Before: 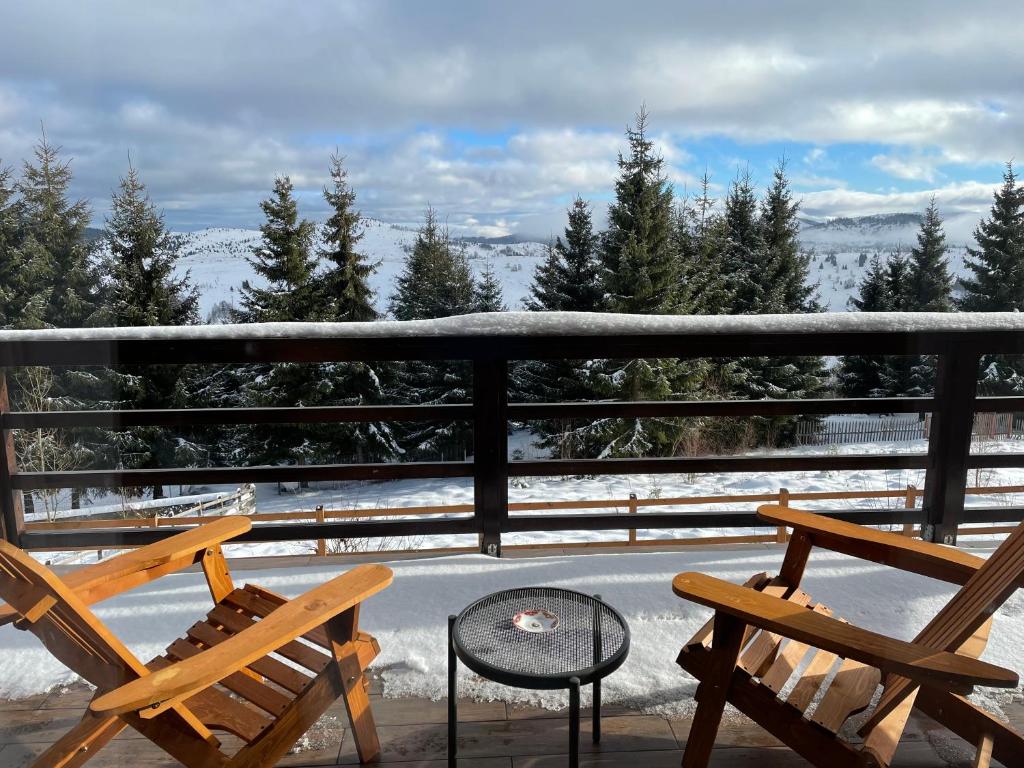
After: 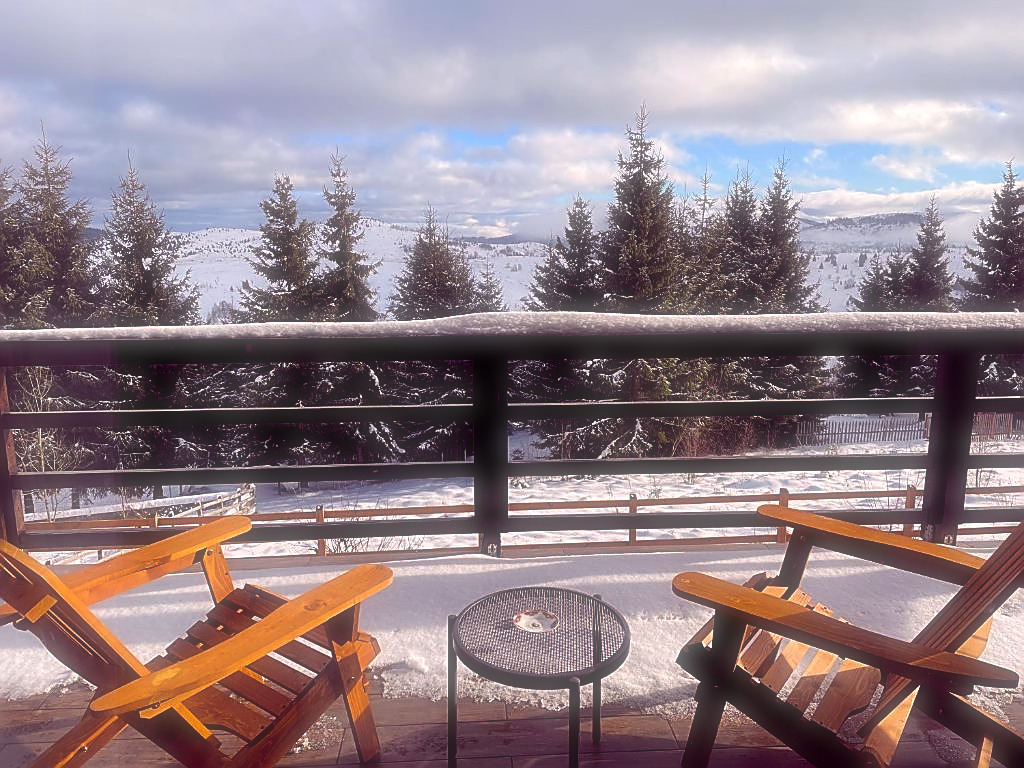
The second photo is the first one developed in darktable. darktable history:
sharpen: radius 1.4, amount 1.25, threshold 0.7
soften: size 60.24%, saturation 65.46%, brightness 0.506 EV, mix 25.7%
color balance rgb: shadows lift › chroma 6.43%, shadows lift › hue 305.74°, highlights gain › chroma 2.43%, highlights gain › hue 35.74°, global offset › chroma 0.28%, global offset › hue 320.29°, linear chroma grading › global chroma 5.5%, perceptual saturation grading › global saturation 30%, contrast 5.15%
